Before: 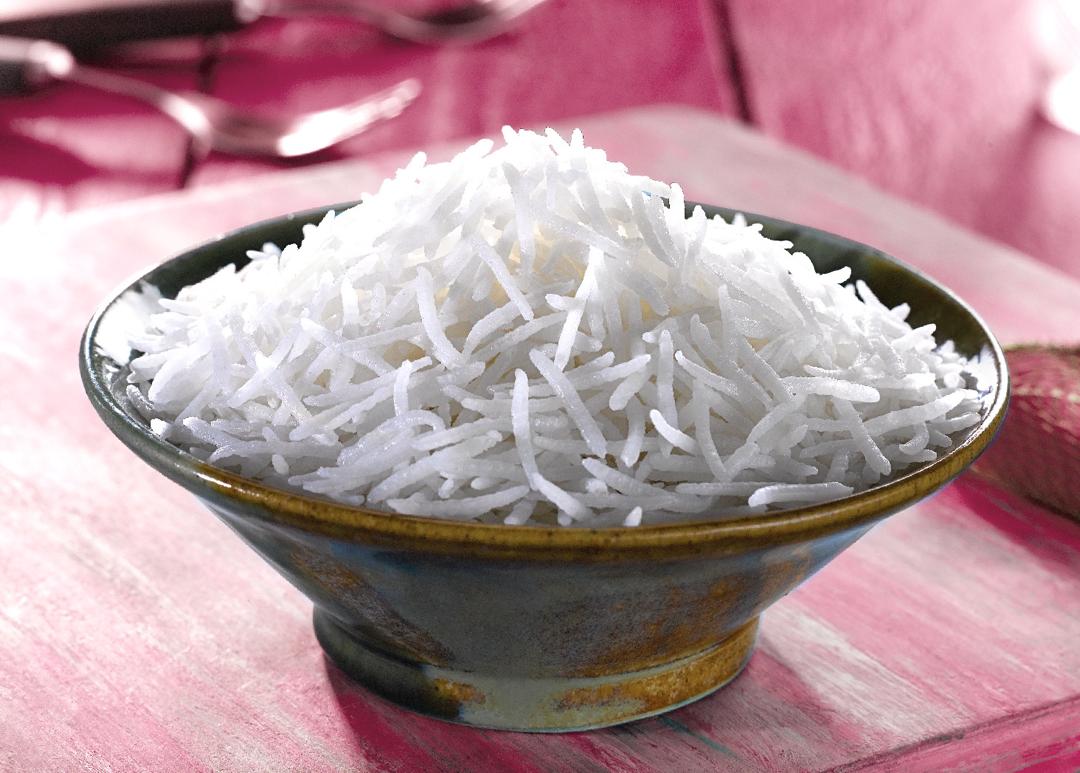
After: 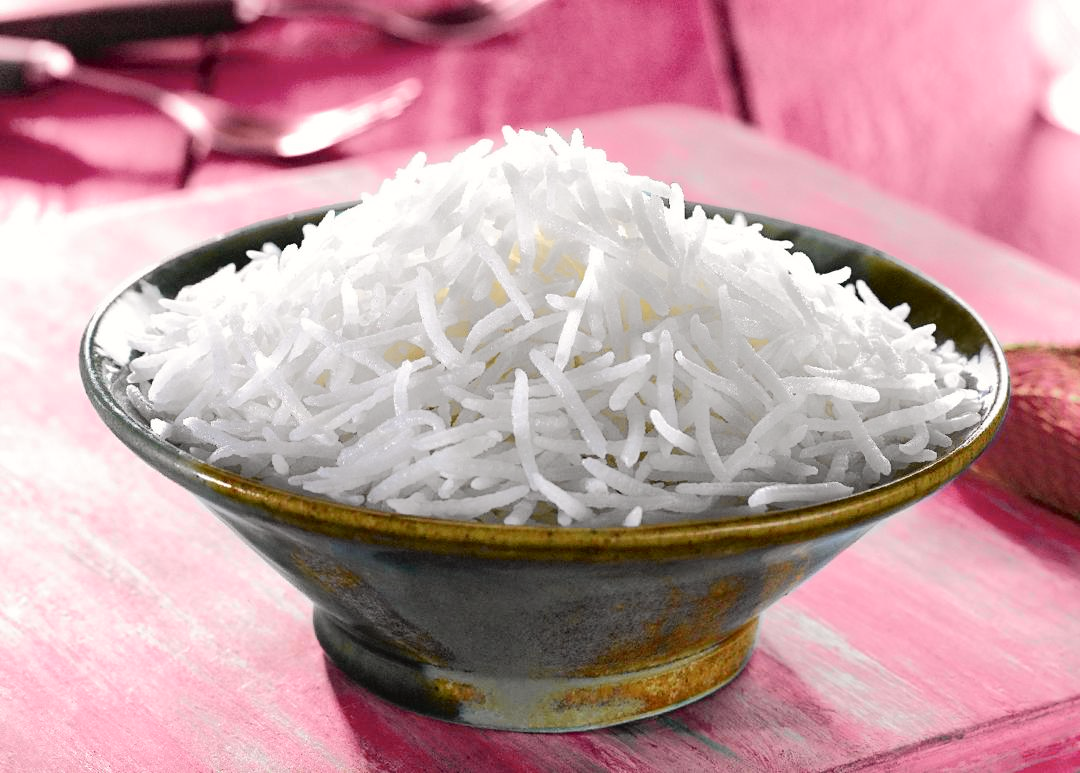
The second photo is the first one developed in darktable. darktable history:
tone curve: curves: ch0 [(0, 0.019) (0.066, 0.054) (0.184, 0.184) (0.369, 0.417) (0.501, 0.586) (0.617, 0.71) (0.743, 0.787) (0.997, 0.997)]; ch1 [(0, 0) (0.187, 0.156) (0.388, 0.372) (0.437, 0.428) (0.474, 0.472) (0.499, 0.5) (0.521, 0.514) (0.548, 0.567) (0.6, 0.629) (0.82, 0.831) (1, 1)]; ch2 [(0, 0) (0.234, 0.227) (0.352, 0.372) (0.459, 0.484) (0.5, 0.505) (0.518, 0.516) (0.529, 0.541) (0.56, 0.594) (0.607, 0.644) (0.74, 0.771) (0.858, 0.873) (0.999, 0.994)], color space Lab, independent channels, preserve colors none
